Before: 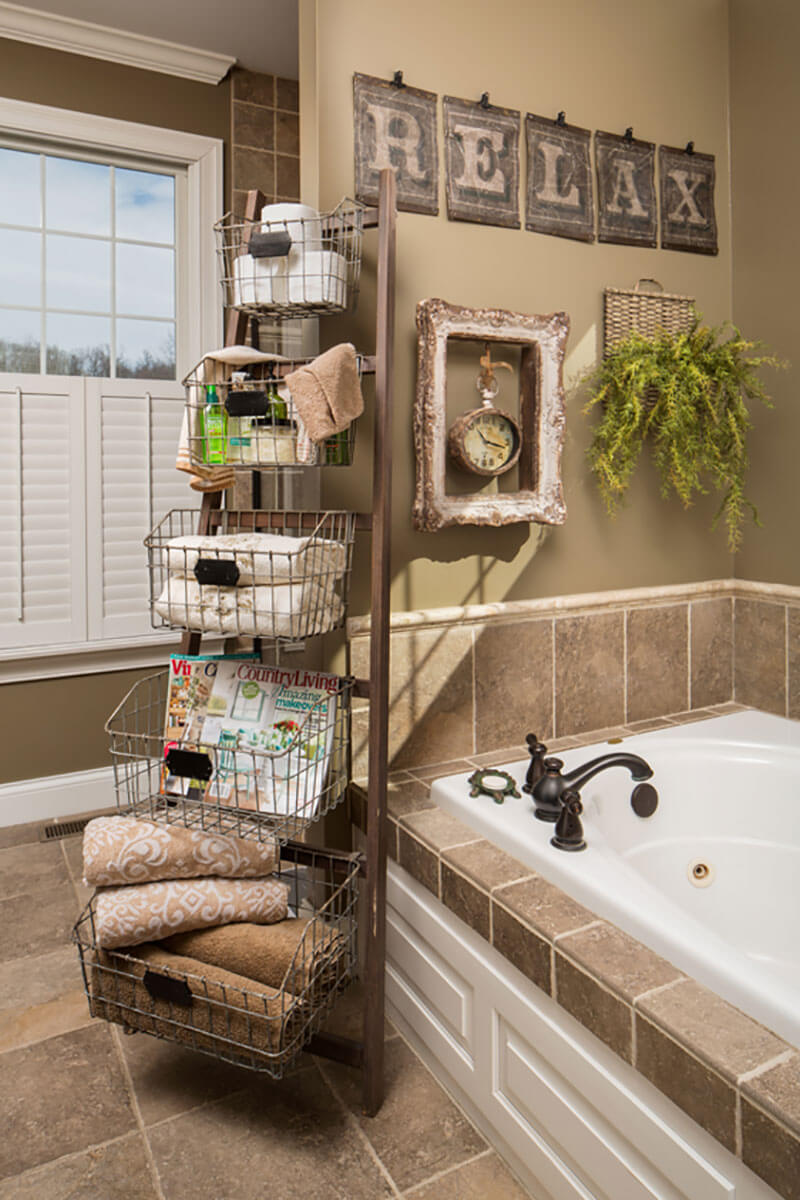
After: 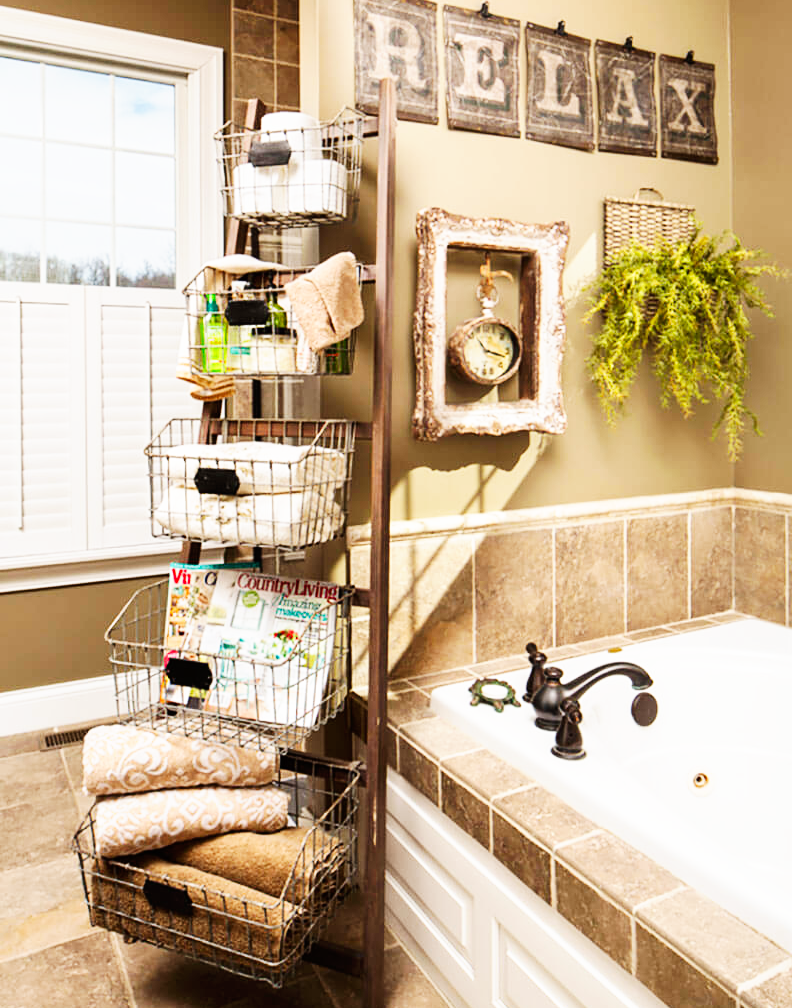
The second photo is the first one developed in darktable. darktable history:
crop: top 7.625%, bottom 8.027%
exposure: exposure -0.05 EV
base curve: curves: ch0 [(0, 0) (0.007, 0.004) (0.027, 0.03) (0.046, 0.07) (0.207, 0.54) (0.442, 0.872) (0.673, 0.972) (1, 1)], preserve colors none
